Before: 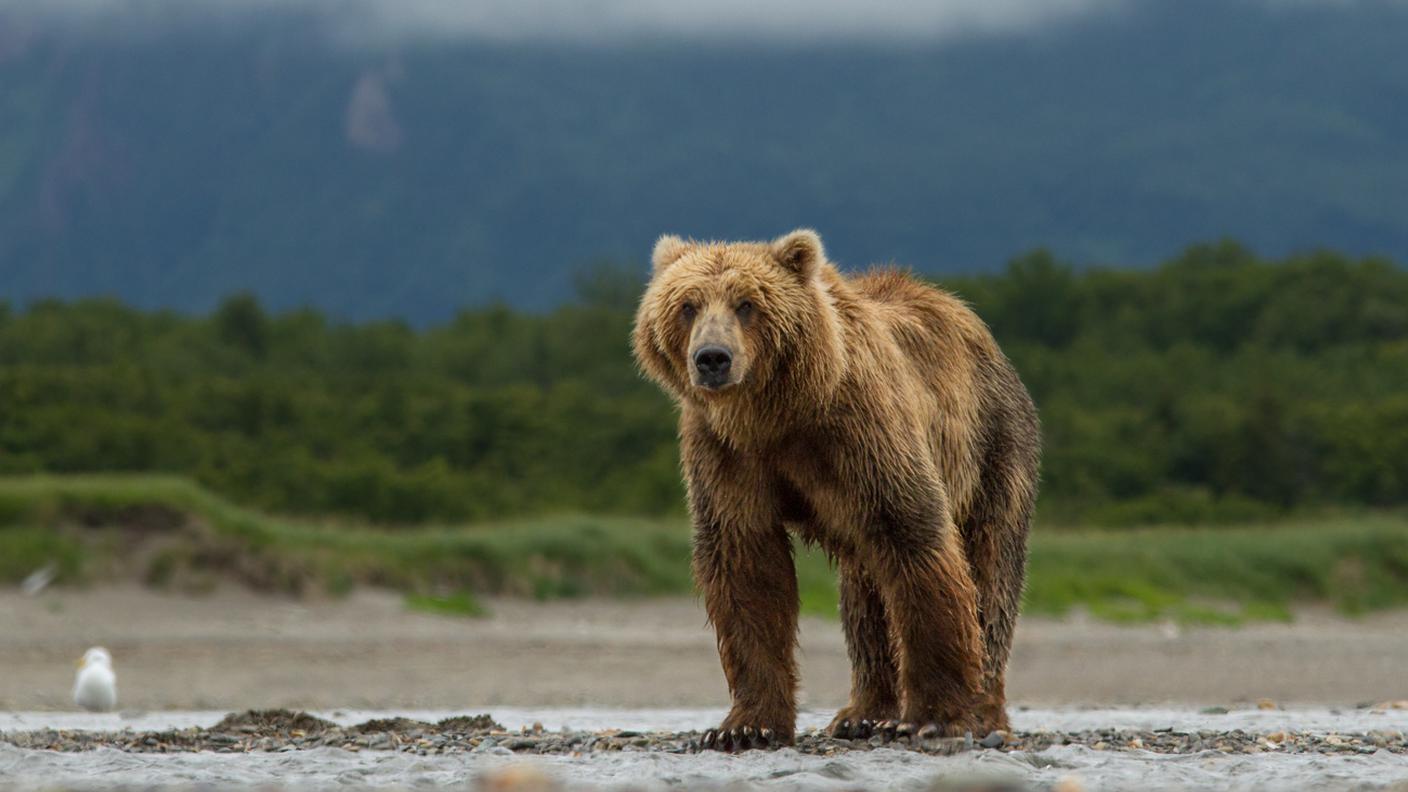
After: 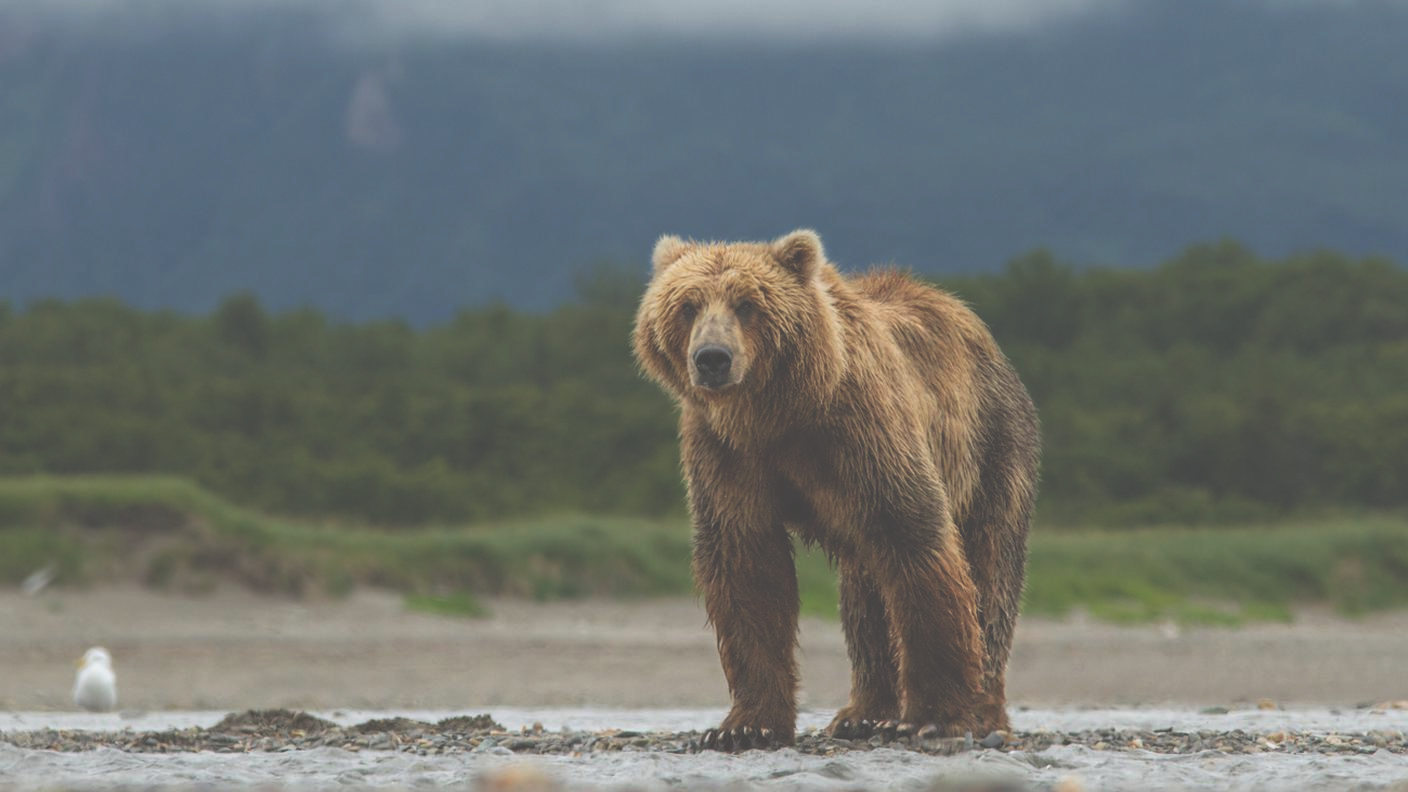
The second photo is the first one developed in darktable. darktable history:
exposure: black level correction -0.061, exposure -0.05 EV, compensate highlight preservation false
